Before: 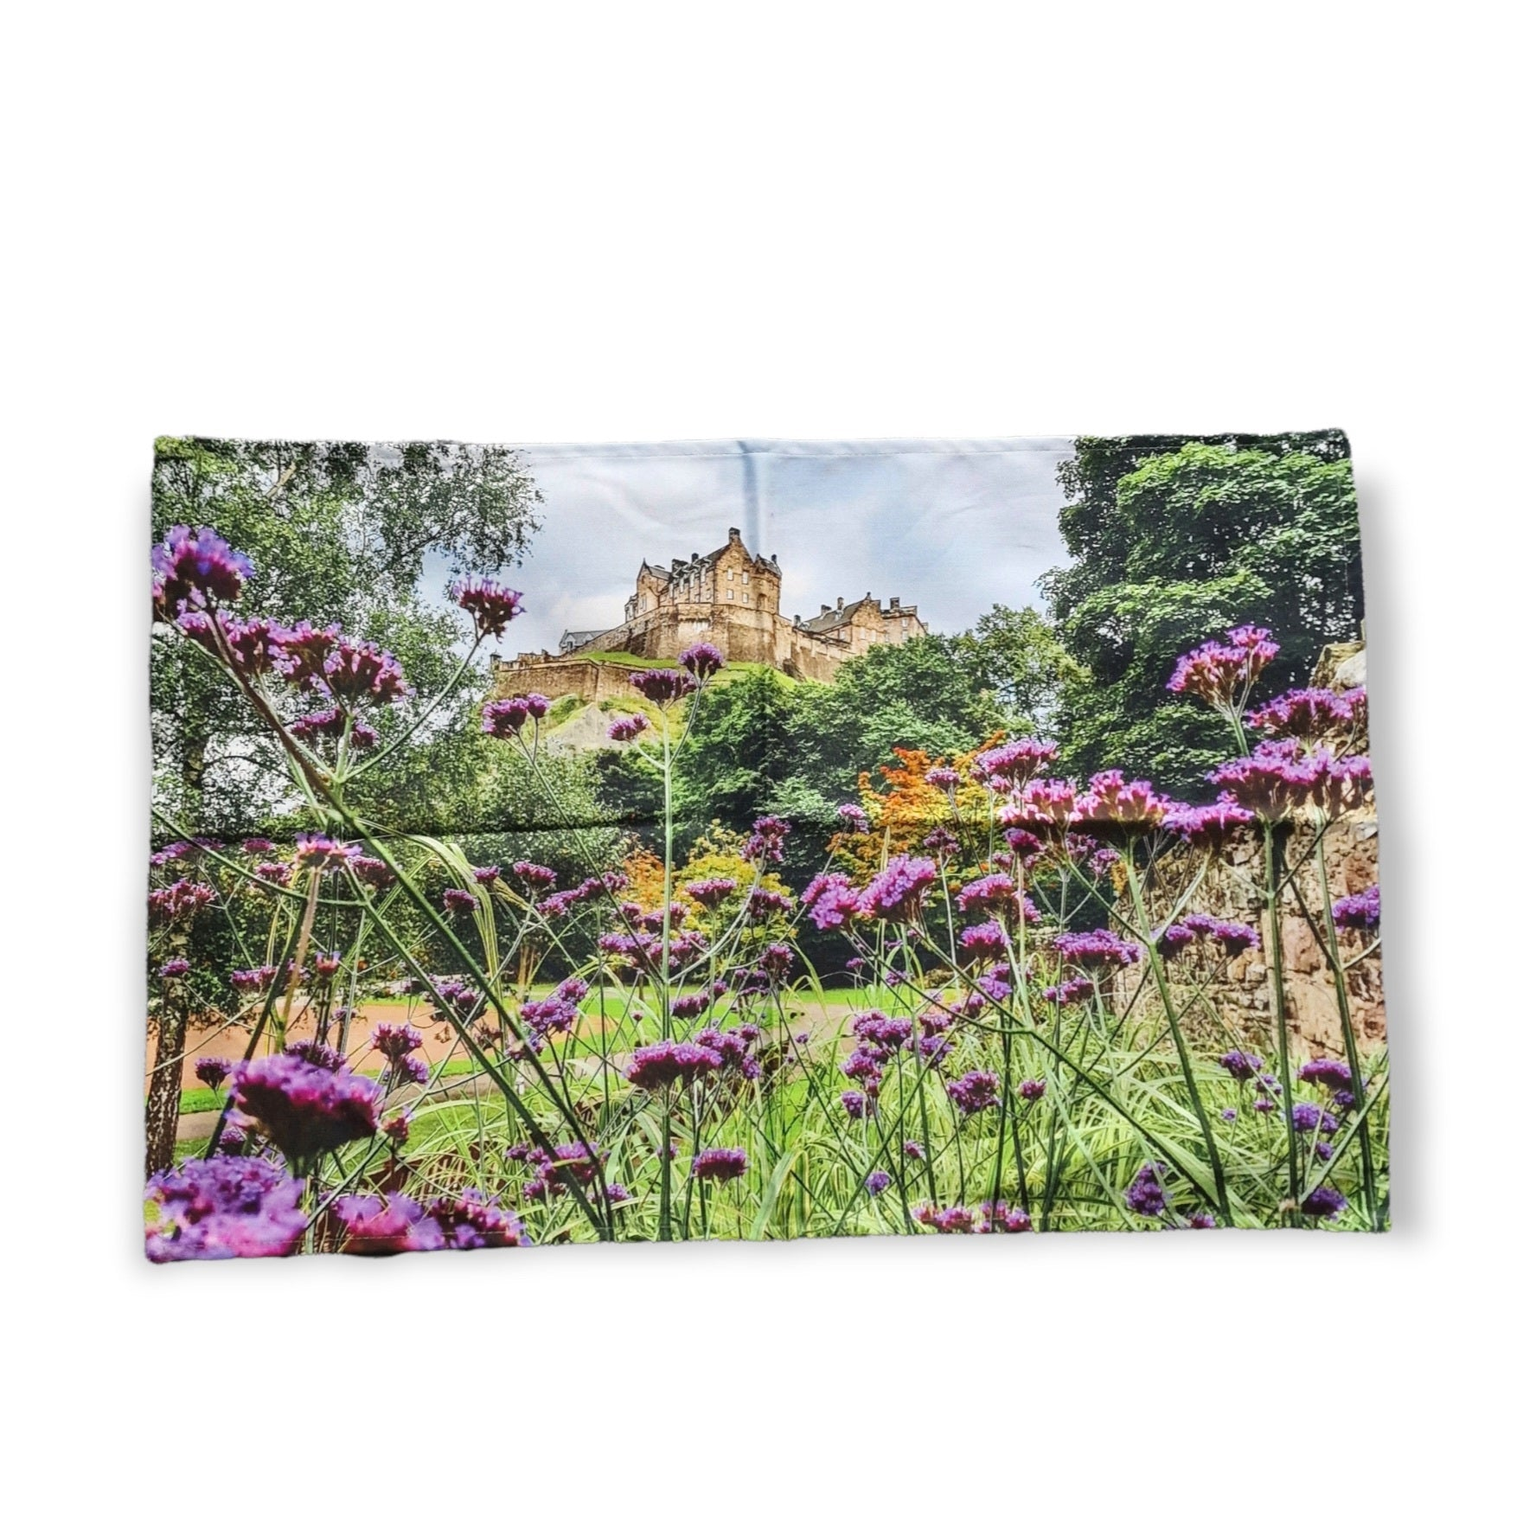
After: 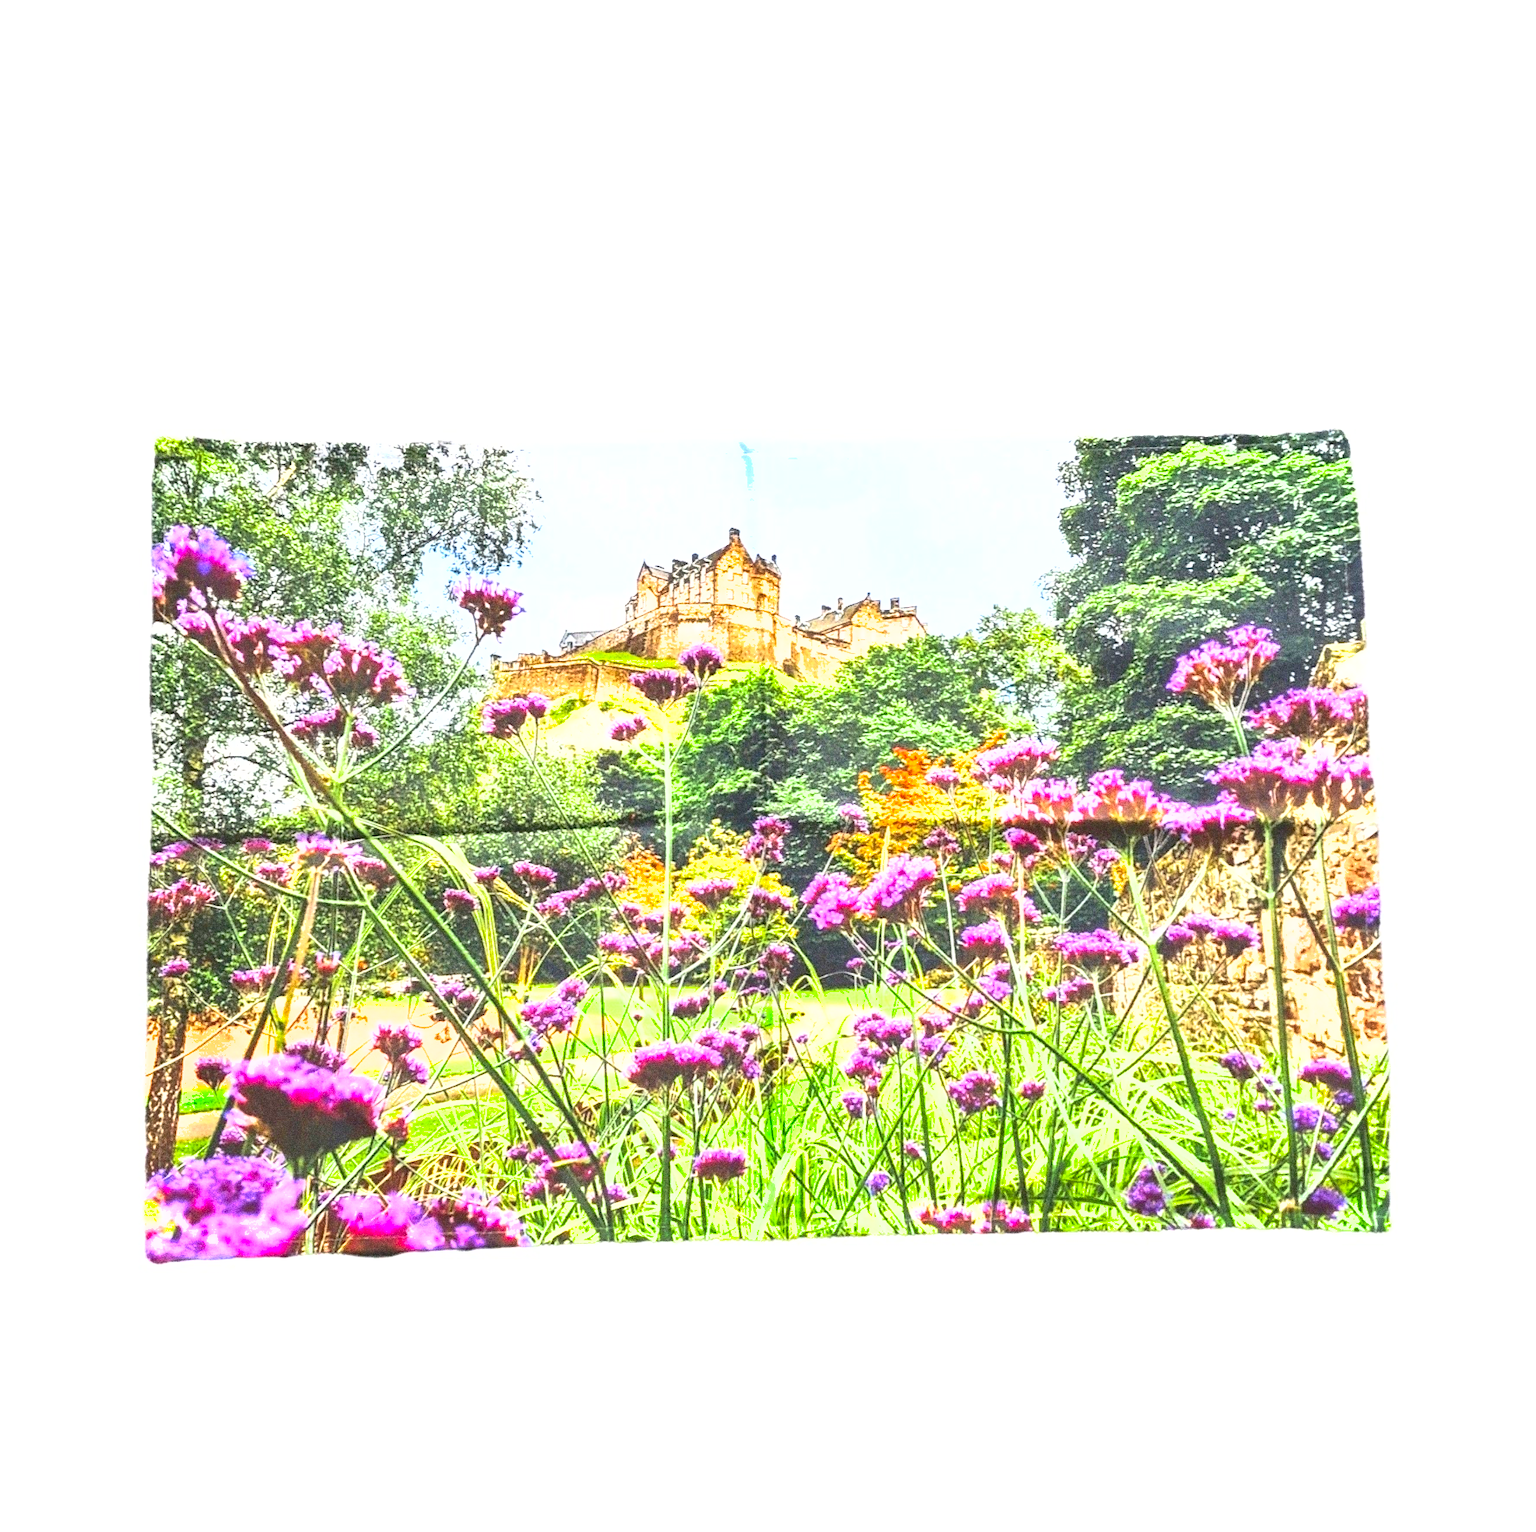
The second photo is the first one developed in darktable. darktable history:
exposure: exposure 1.223 EV, compensate highlight preservation false
grain: coarseness 0.09 ISO, strength 40%
contrast brightness saturation: contrast 0.24, brightness 0.26, saturation 0.39
crop: top 0.05%, bottom 0.098%
shadows and highlights: on, module defaults
